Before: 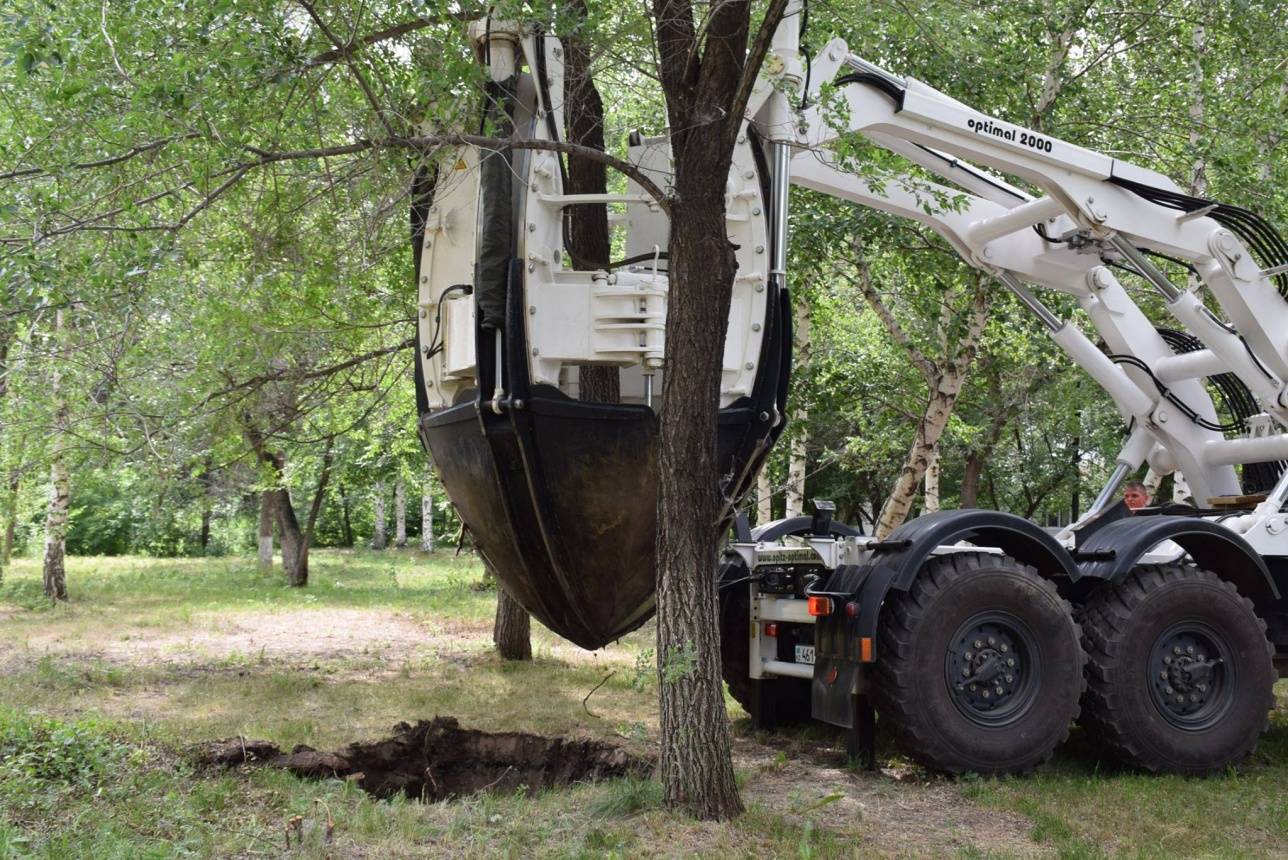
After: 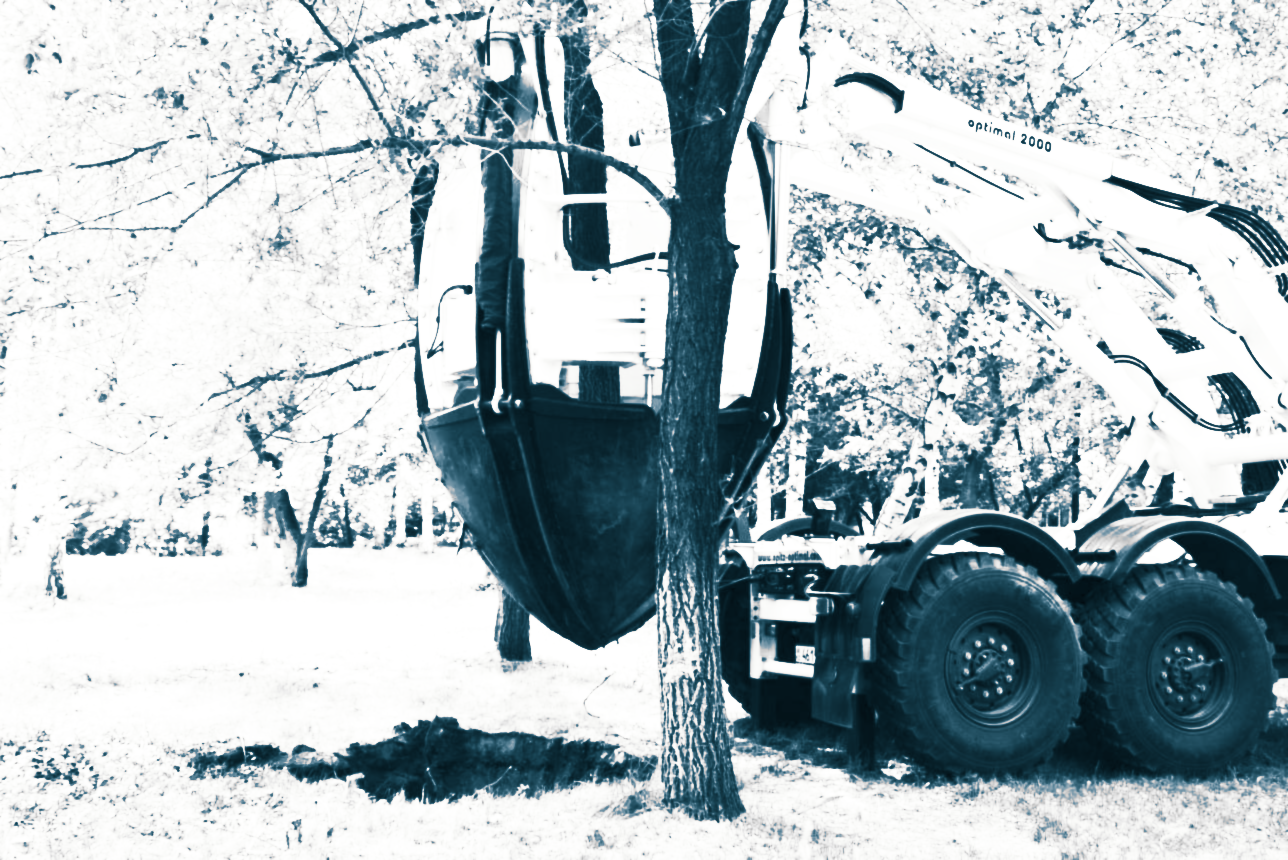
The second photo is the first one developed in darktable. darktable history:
exposure: black level correction 0.001, exposure 1.05 EV, compensate exposure bias true, compensate highlight preservation false
split-toning: shadows › hue 212.4°, balance -70
contrast brightness saturation: contrast 0.83, brightness 0.59, saturation 0.59
lowpass: radius 0.76, contrast 1.56, saturation 0, unbound 0
shadows and highlights: on, module defaults
